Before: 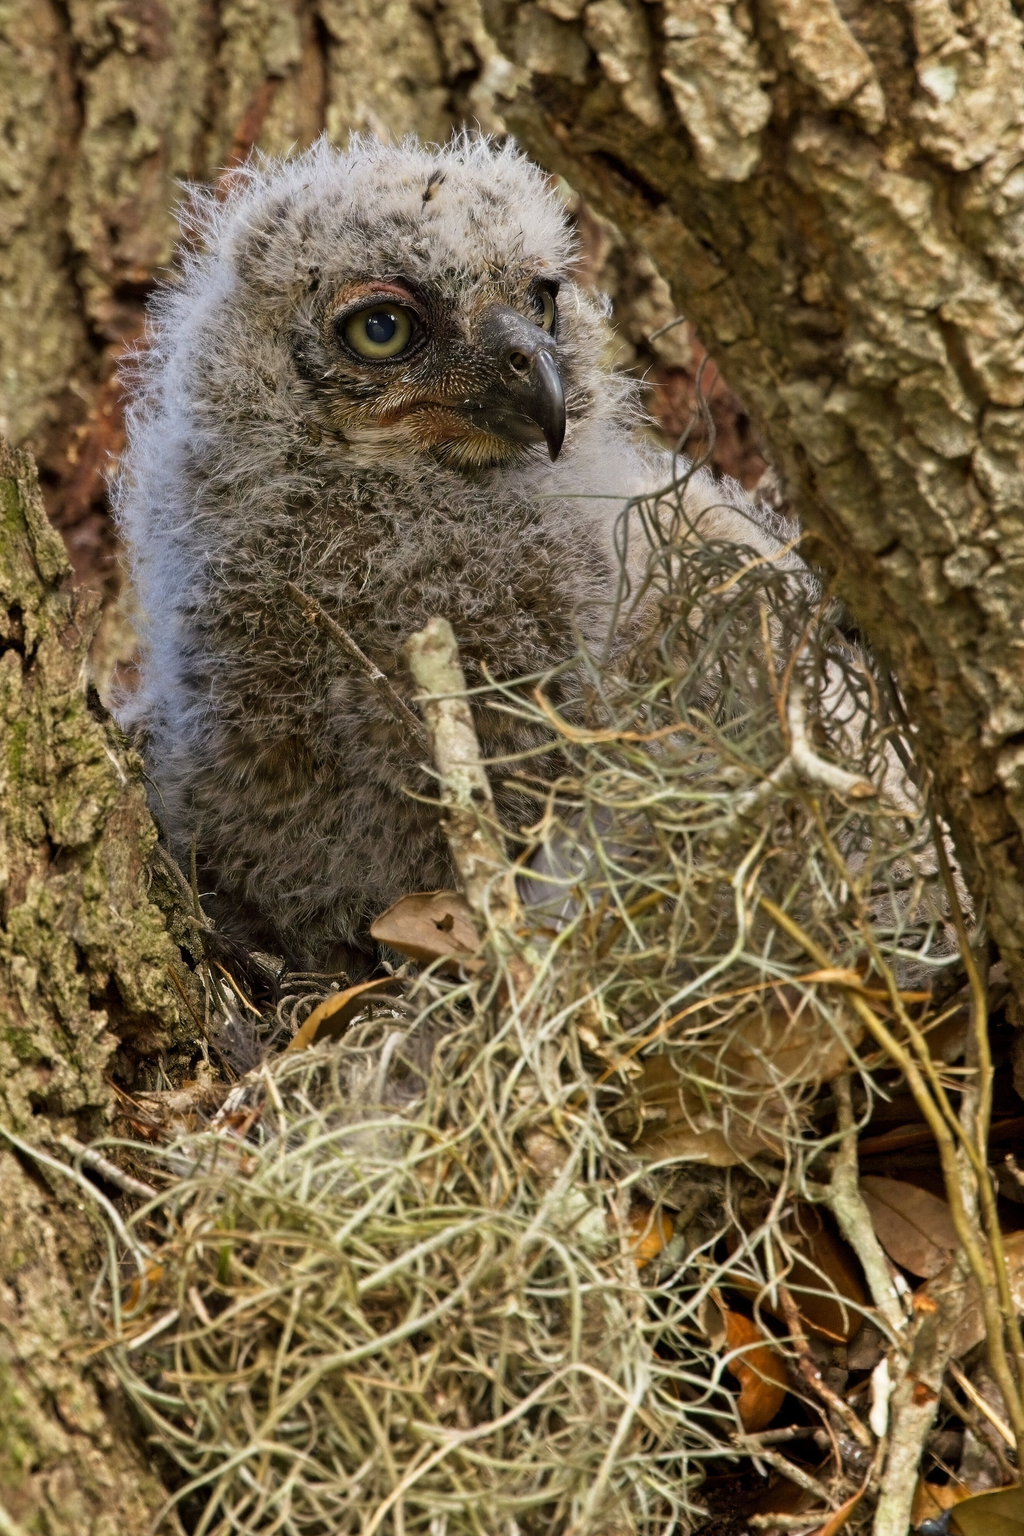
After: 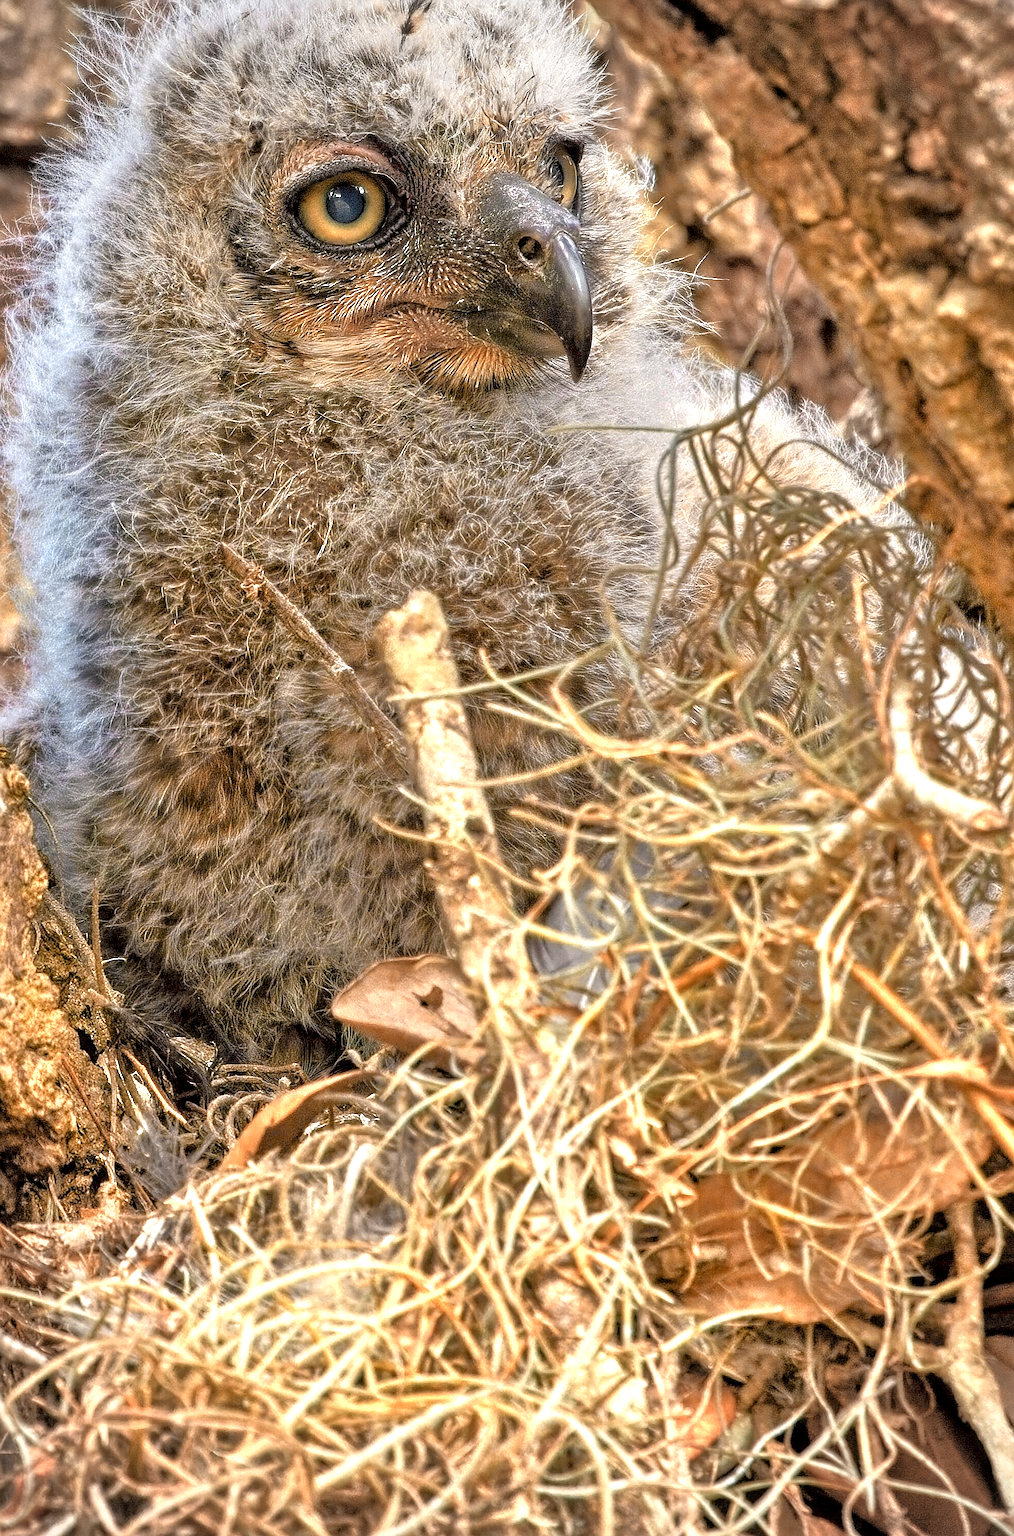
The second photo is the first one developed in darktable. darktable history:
local contrast: highlights 95%, shadows 85%, detail 160%, midtone range 0.2
crop and rotate: left 11.983%, top 11.426%, right 13.796%, bottom 13.669%
exposure: exposure 0.559 EV, compensate highlight preservation false
color zones: curves: ch0 [(0.009, 0.528) (0.136, 0.6) (0.255, 0.586) (0.39, 0.528) (0.522, 0.584) (0.686, 0.736) (0.849, 0.561)]; ch1 [(0.045, 0.781) (0.14, 0.416) (0.257, 0.695) (0.442, 0.032) (0.738, 0.338) (0.818, 0.632) (0.891, 0.741) (1, 0.704)]; ch2 [(0, 0.667) (0.141, 0.52) (0.26, 0.37) (0.474, 0.432) (0.743, 0.286)]
vignetting: unbound false
sharpen: on, module defaults
tone equalizer: -7 EV 0.151 EV, -6 EV 0.577 EV, -5 EV 1.14 EV, -4 EV 1.36 EV, -3 EV 1.18 EV, -2 EV 0.6 EV, -1 EV 0.161 EV
